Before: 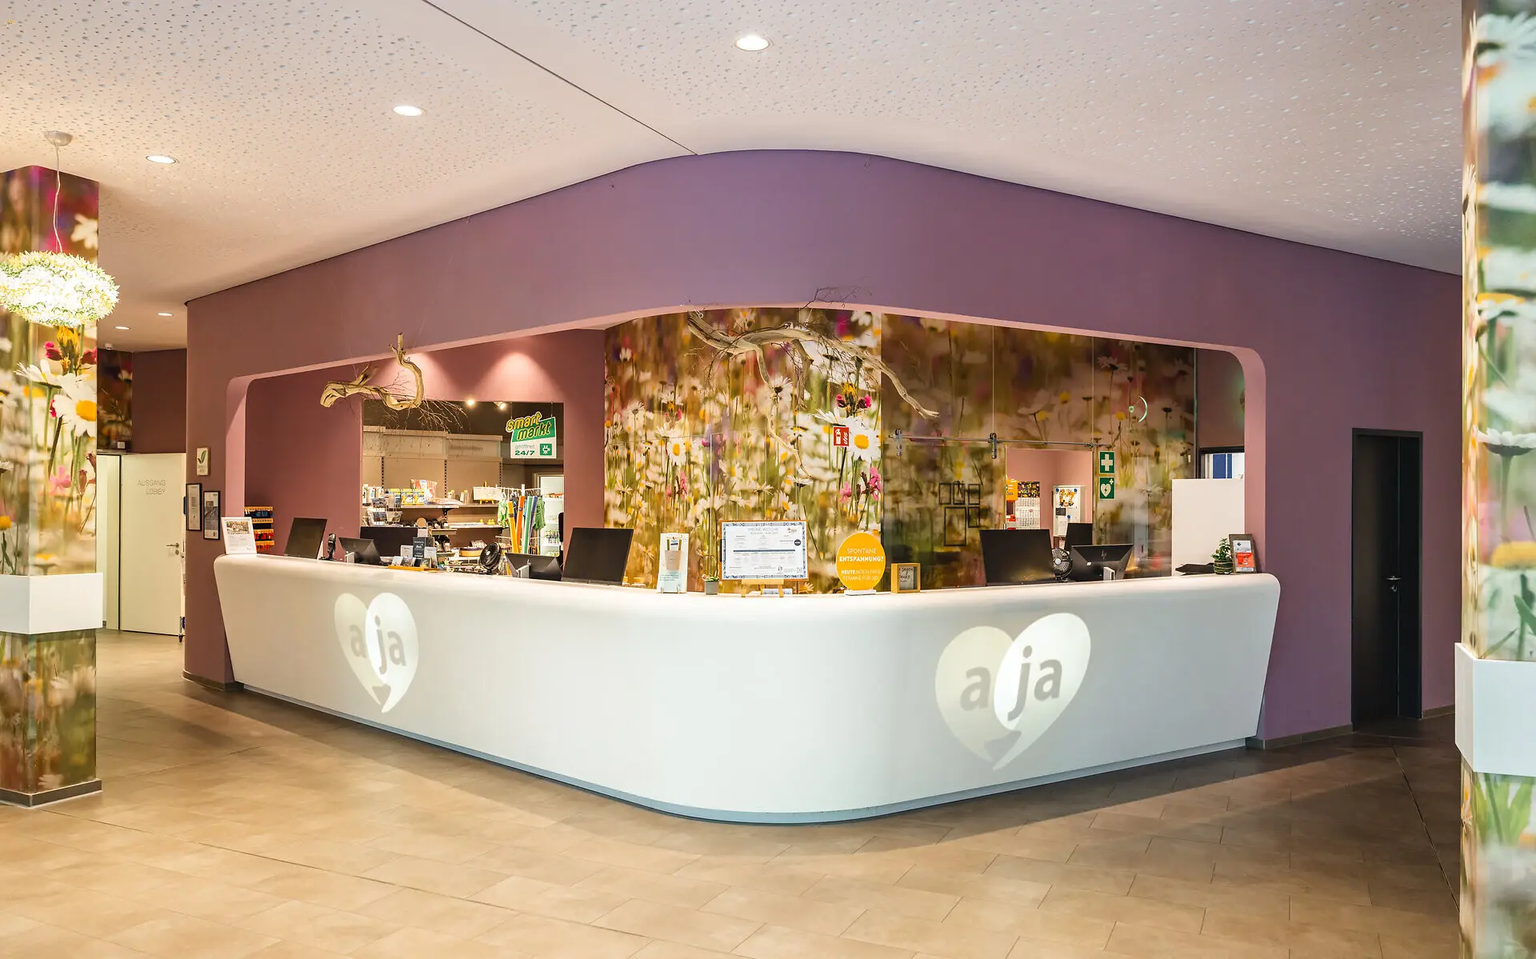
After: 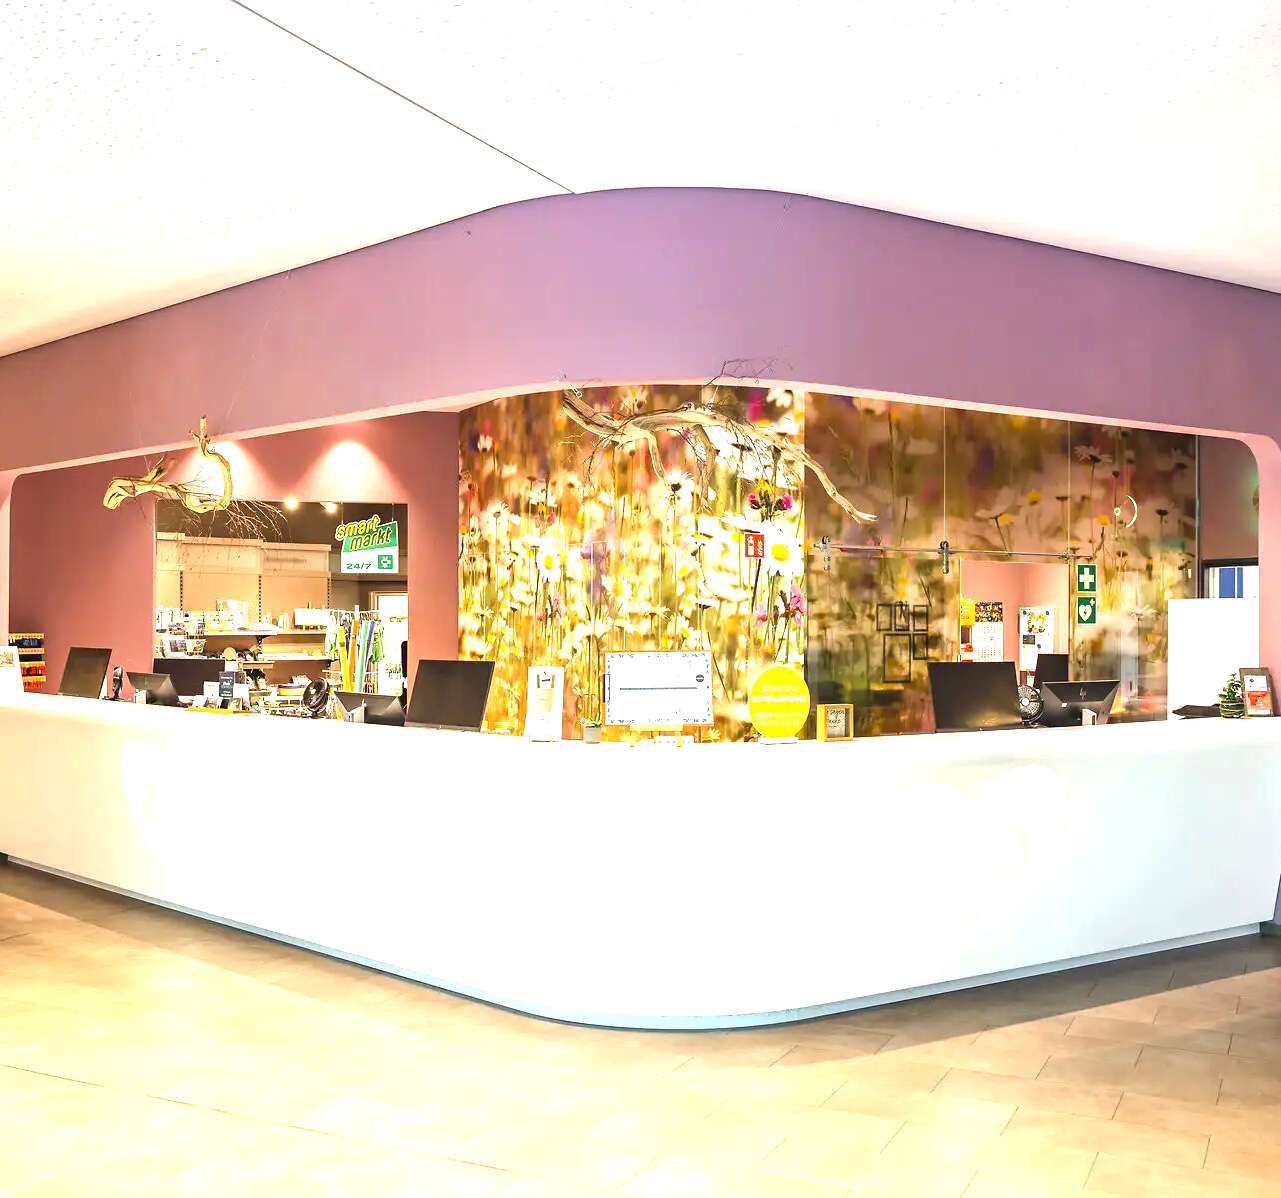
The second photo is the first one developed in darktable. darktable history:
crop and rotate: left 15.502%, right 17.762%
exposure: black level correction 0, exposure 1.2 EV, compensate exposure bias true, compensate highlight preservation false
